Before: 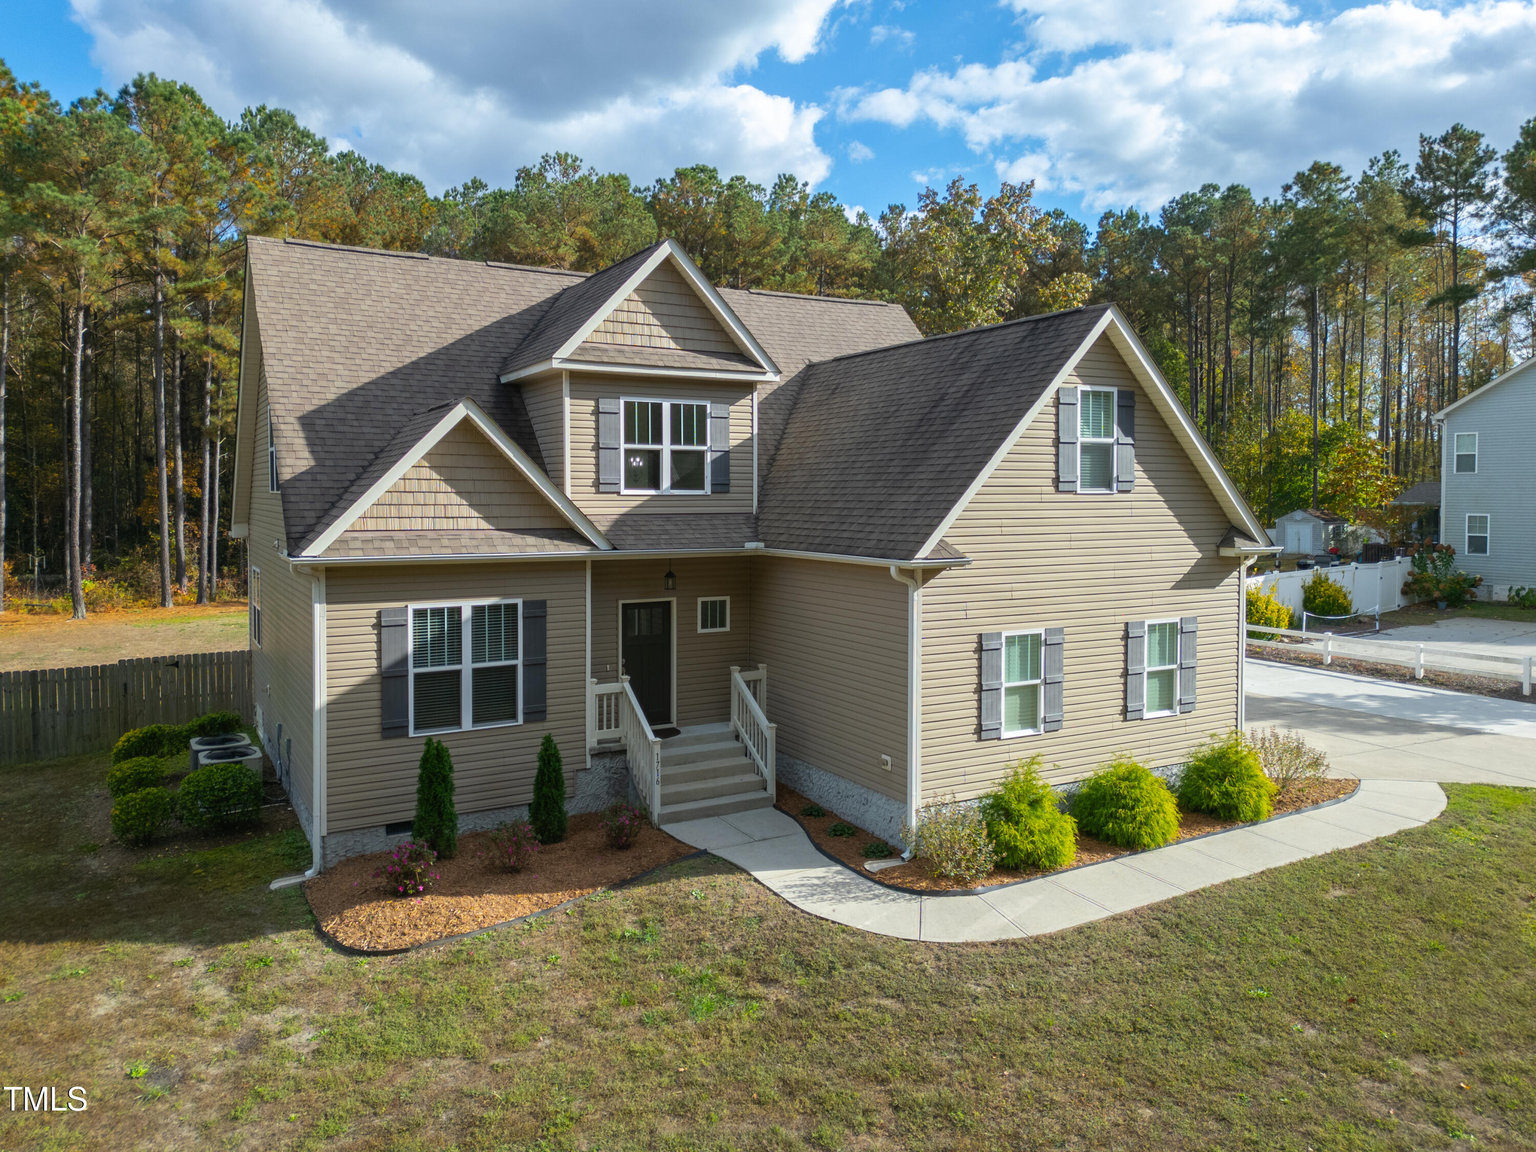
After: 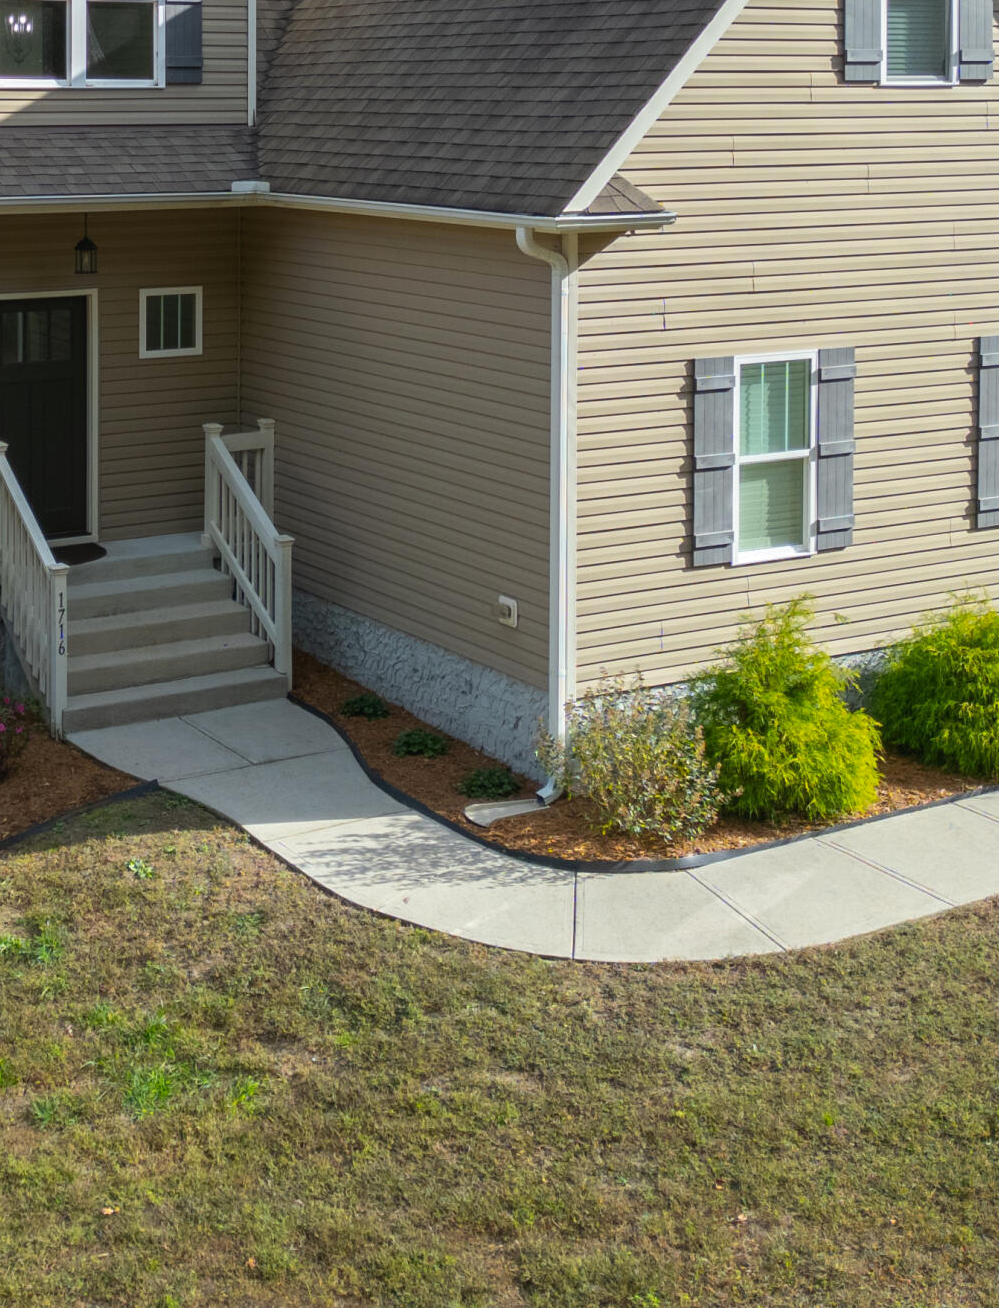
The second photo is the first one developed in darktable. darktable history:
crop: left 40.789%, top 39.042%, right 25.911%, bottom 2.785%
color zones: curves: ch1 [(0, 0.513) (0.143, 0.524) (0.286, 0.511) (0.429, 0.506) (0.571, 0.503) (0.714, 0.503) (0.857, 0.508) (1, 0.513)]
